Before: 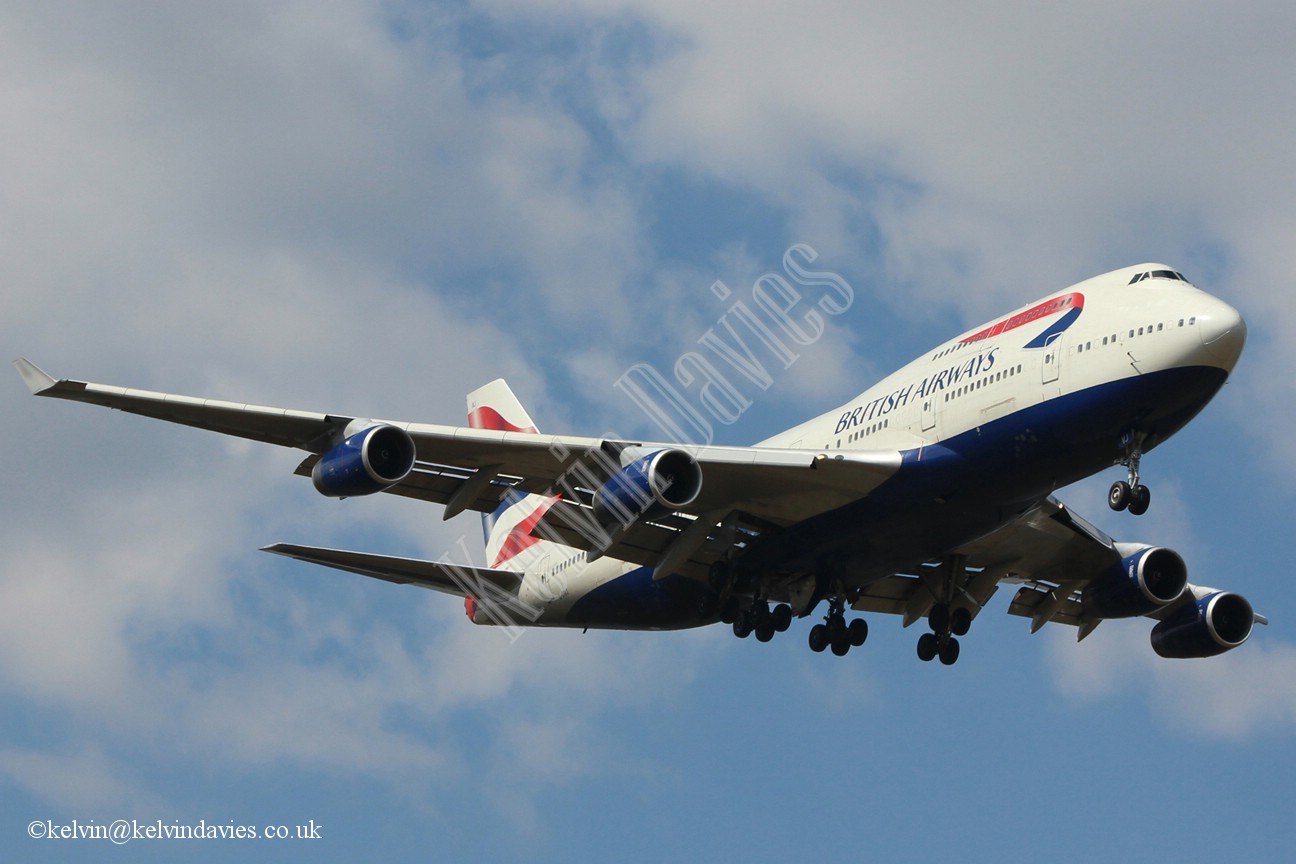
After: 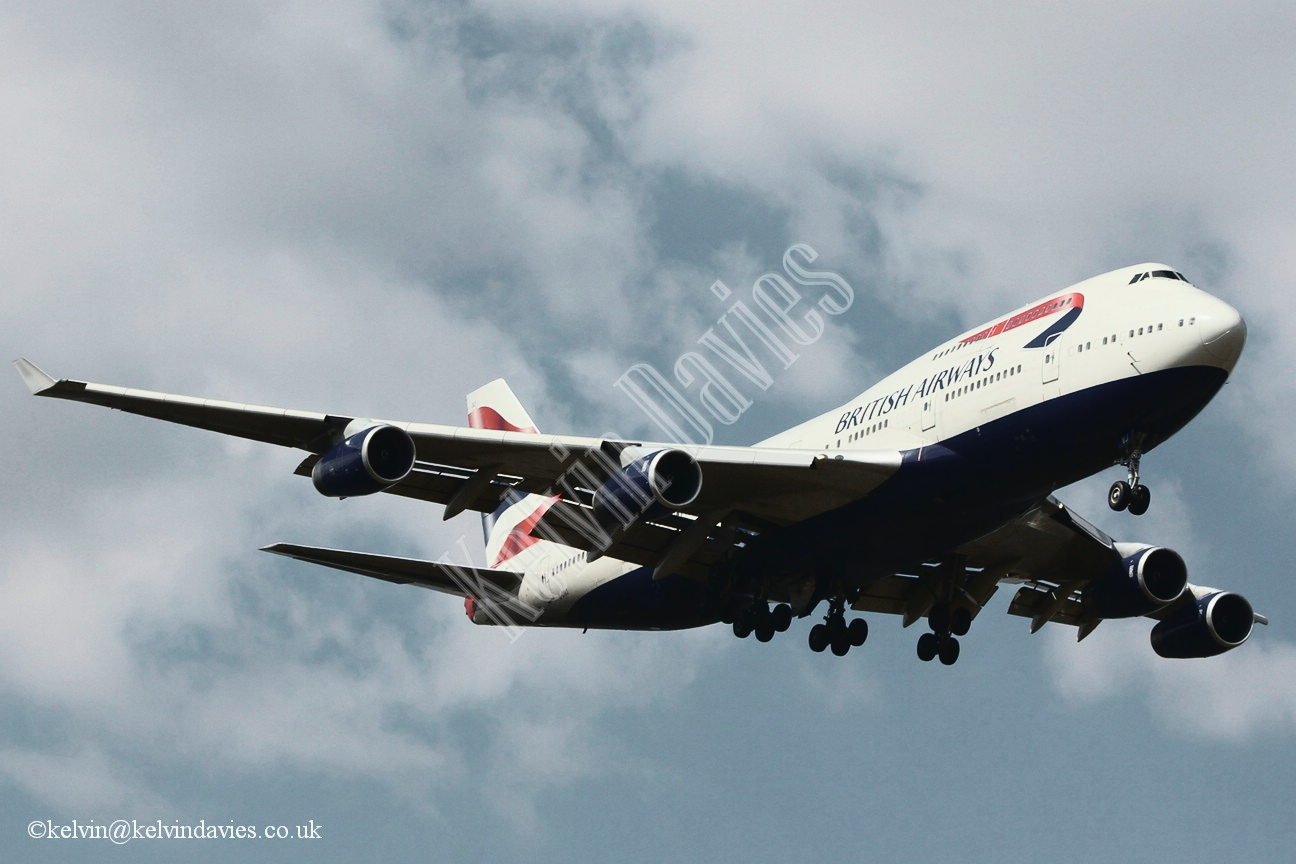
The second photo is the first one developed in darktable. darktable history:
tone curve: curves: ch0 [(0, 0.023) (0.132, 0.075) (0.251, 0.186) (0.463, 0.461) (0.662, 0.757) (0.854, 0.909) (1, 0.973)]; ch1 [(0, 0) (0.447, 0.411) (0.483, 0.469) (0.498, 0.496) (0.518, 0.514) (0.561, 0.579) (0.604, 0.645) (0.669, 0.73) (0.819, 0.93) (1, 1)]; ch2 [(0, 0) (0.307, 0.315) (0.425, 0.438) (0.483, 0.477) (0.503, 0.503) (0.526, 0.534) (0.567, 0.569) (0.617, 0.674) (0.703, 0.797) (0.985, 0.966)], color space Lab, independent channels
color correction: saturation 0.57
